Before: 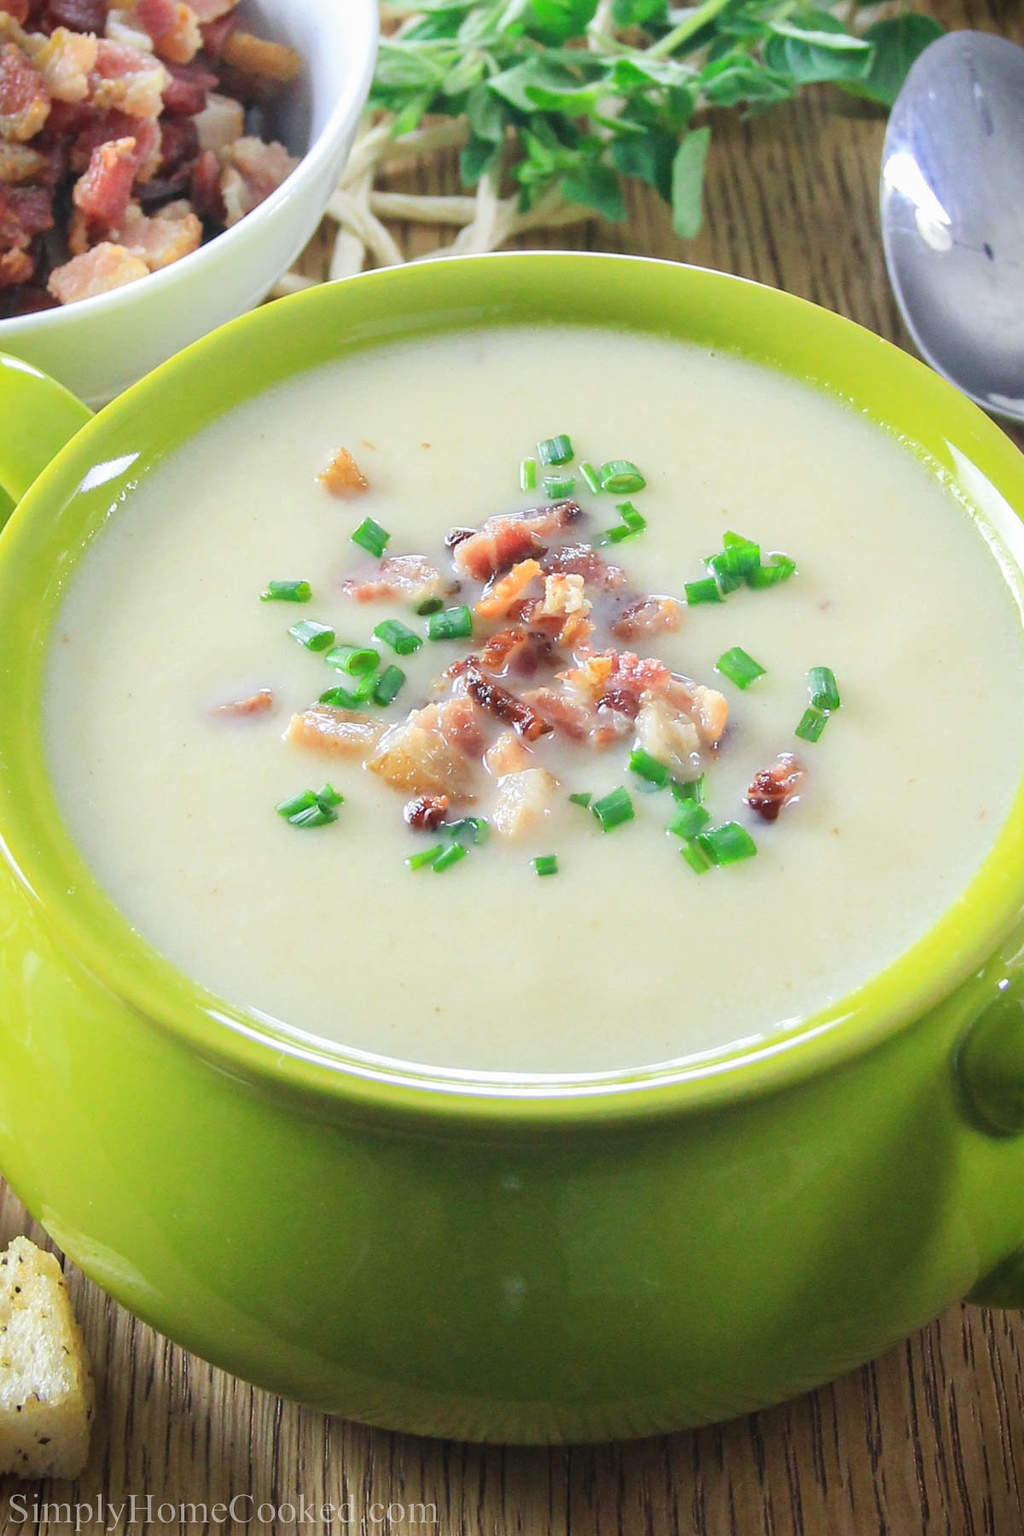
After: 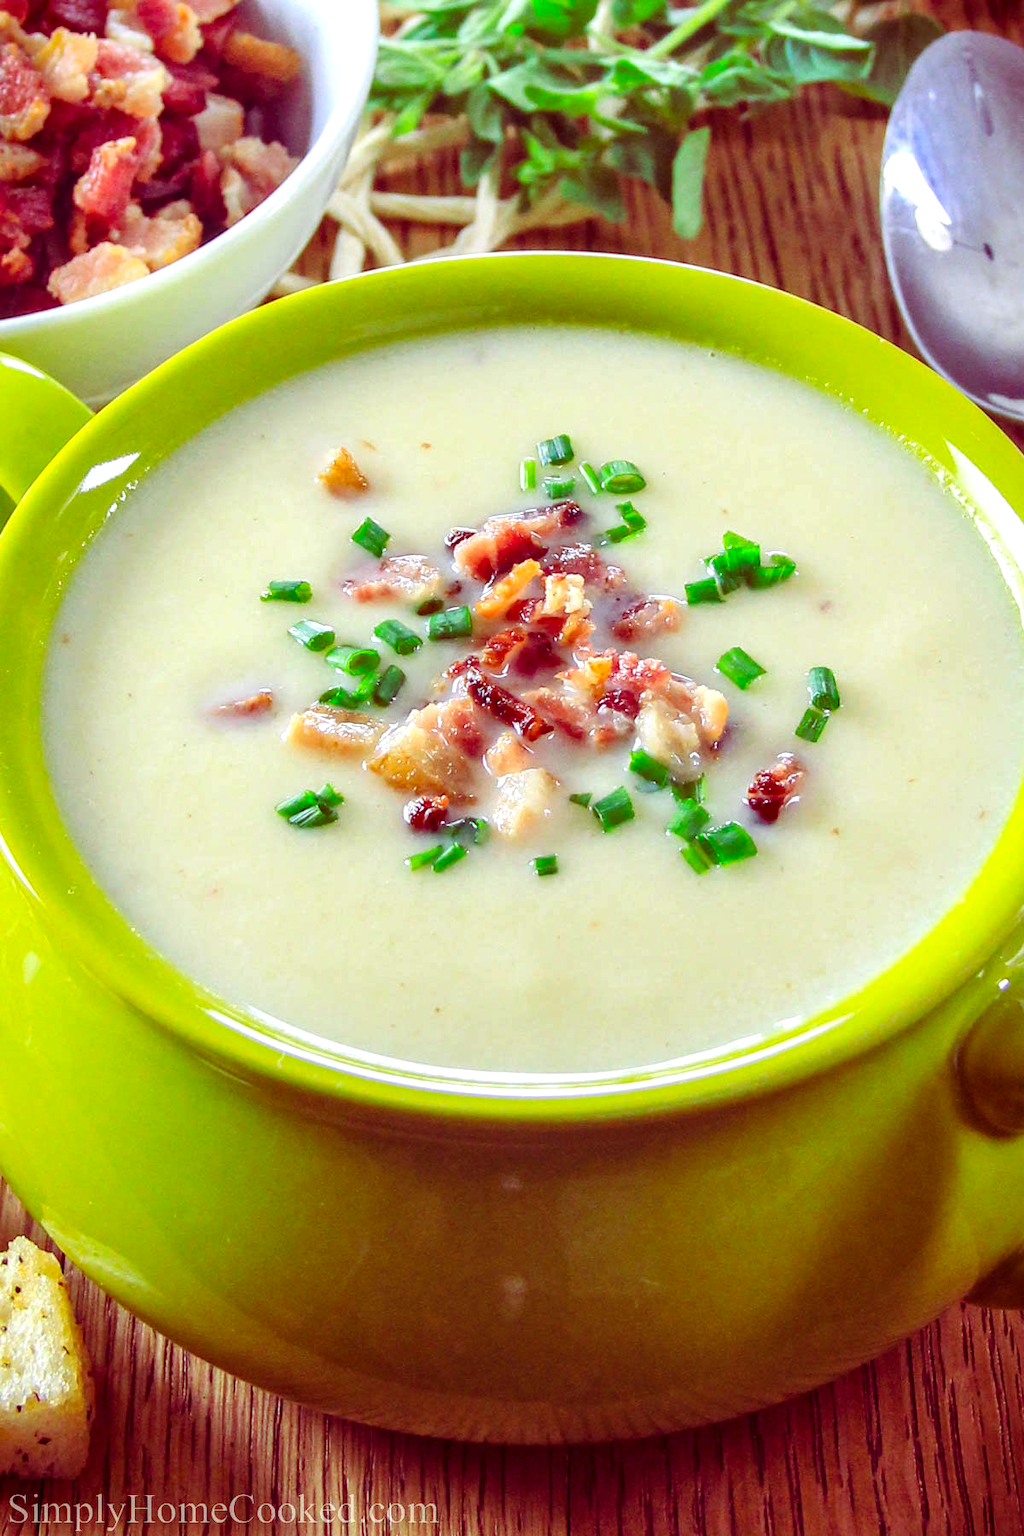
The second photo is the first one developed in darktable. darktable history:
color correction: highlights b* 0.01, saturation 1.11
local contrast: on, module defaults
shadows and highlights: shadows 32.01, highlights -33.09, soften with gaussian
color balance rgb: shadows lift › luminance -18.823%, shadows lift › chroma 35.243%, linear chroma grading › global chroma 14.446%, perceptual saturation grading › global saturation -1.389%, perceptual brilliance grading › highlights 9.487%, perceptual brilliance grading › shadows -4.533%, global vibrance 16.715%, saturation formula JzAzBz (2021)
